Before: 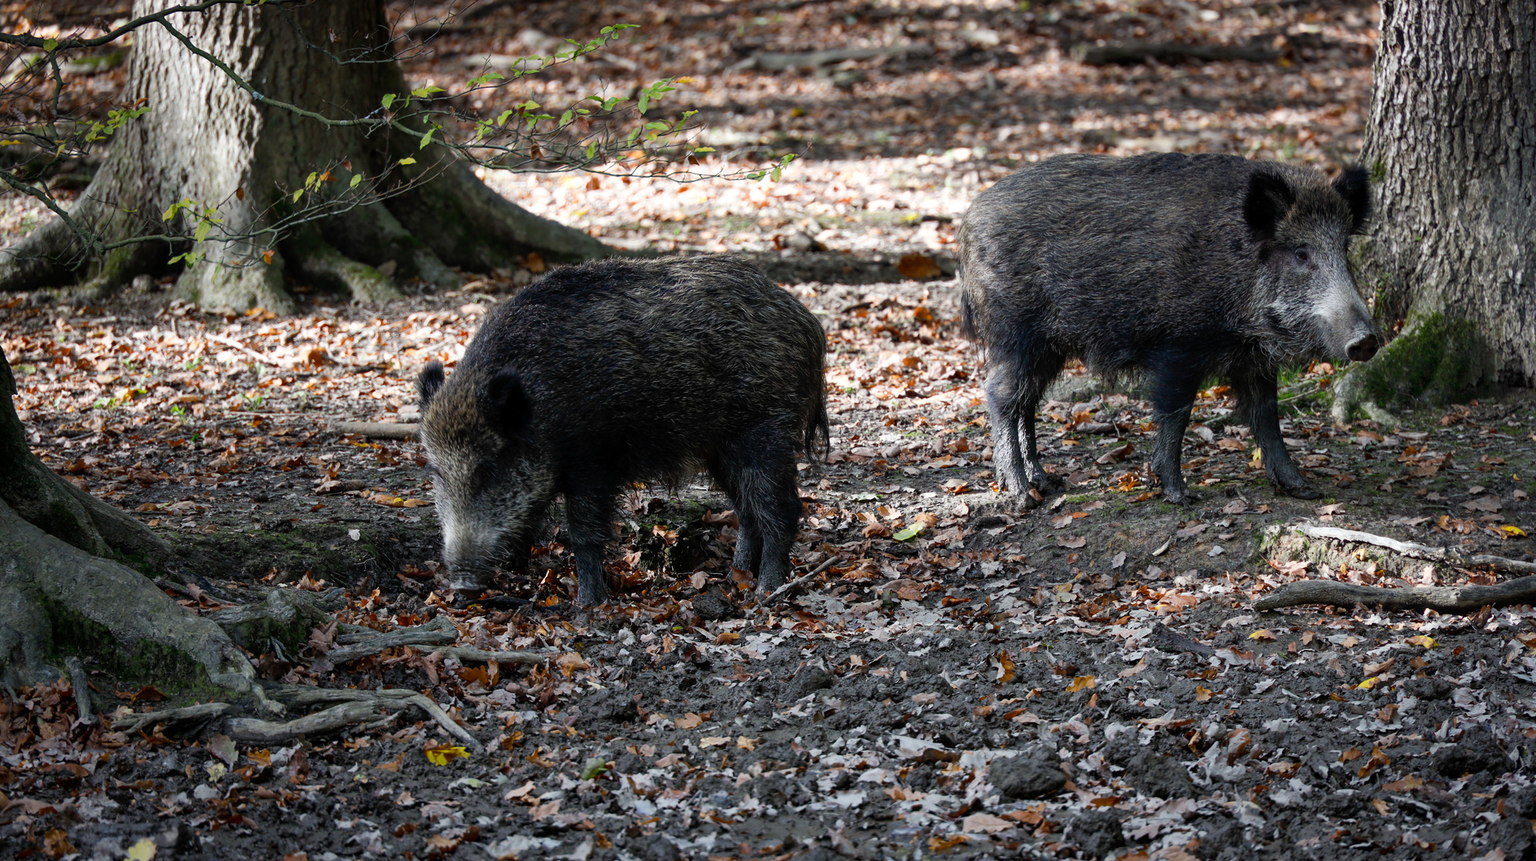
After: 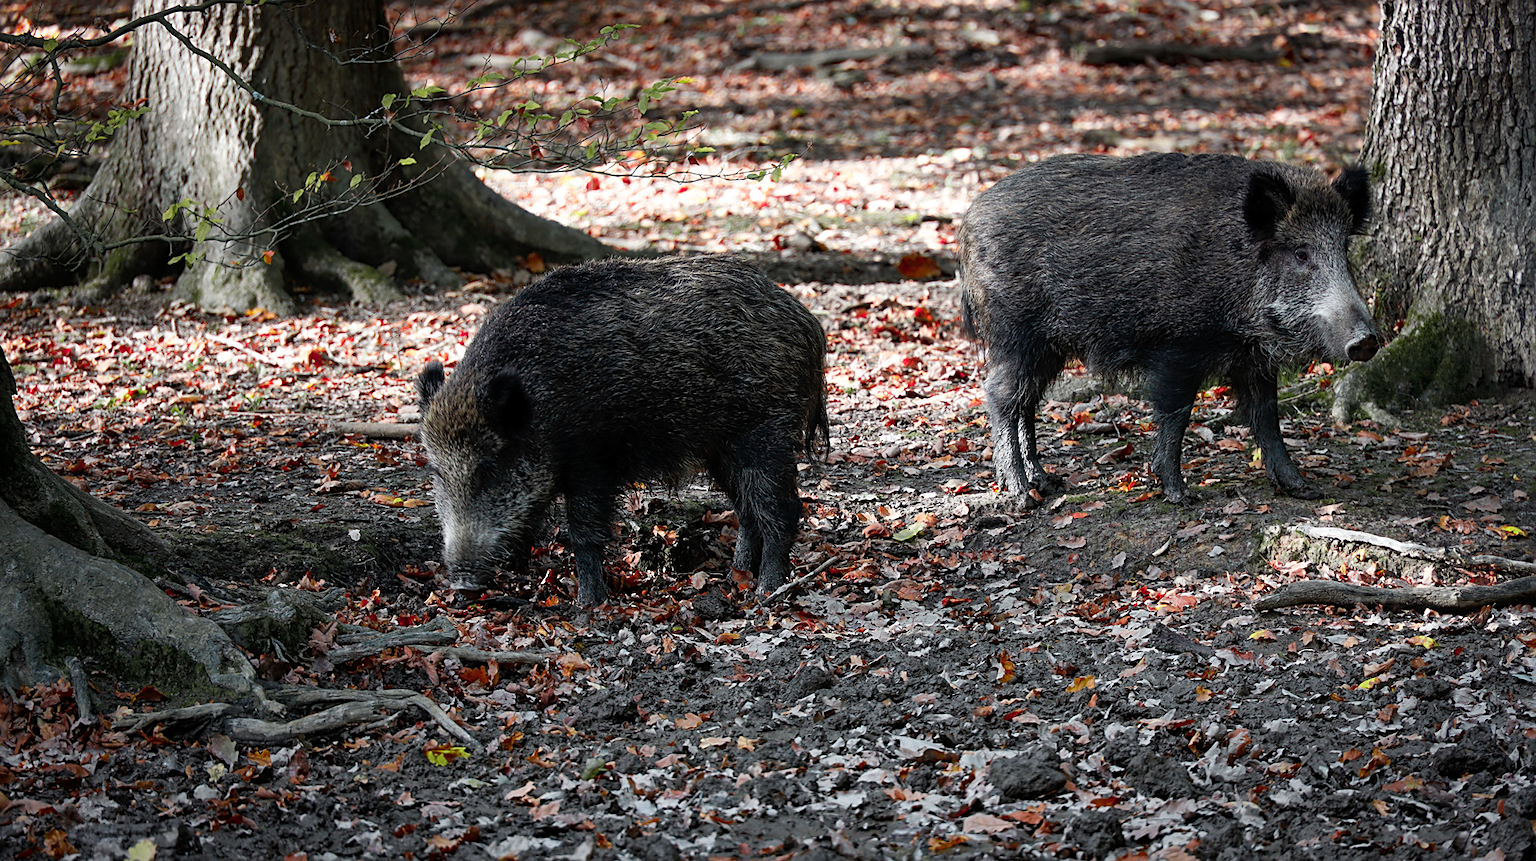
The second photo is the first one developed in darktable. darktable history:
sharpen: on, module defaults
color zones: curves: ch0 [(0, 0.533) (0.126, 0.533) (0.234, 0.533) (0.368, 0.357) (0.5, 0.5) (0.625, 0.5) (0.74, 0.637) (0.875, 0.5)]; ch1 [(0.004, 0.708) (0.129, 0.662) (0.25, 0.5) (0.375, 0.331) (0.496, 0.396) (0.625, 0.649) (0.739, 0.26) (0.875, 0.5) (1, 0.478)]; ch2 [(0, 0.409) (0.132, 0.403) (0.236, 0.558) (0.379, 0.448) (0.5, 0.5) (0.625, 0.5) (0.691, 0.39) (0.875, 0.5)]
